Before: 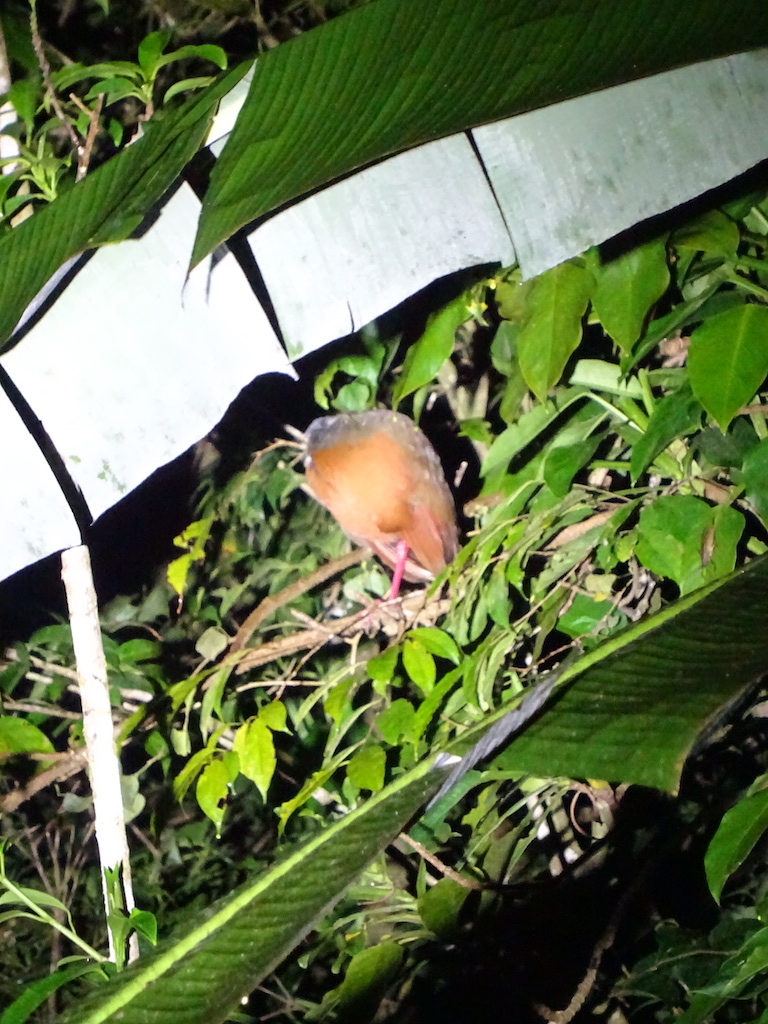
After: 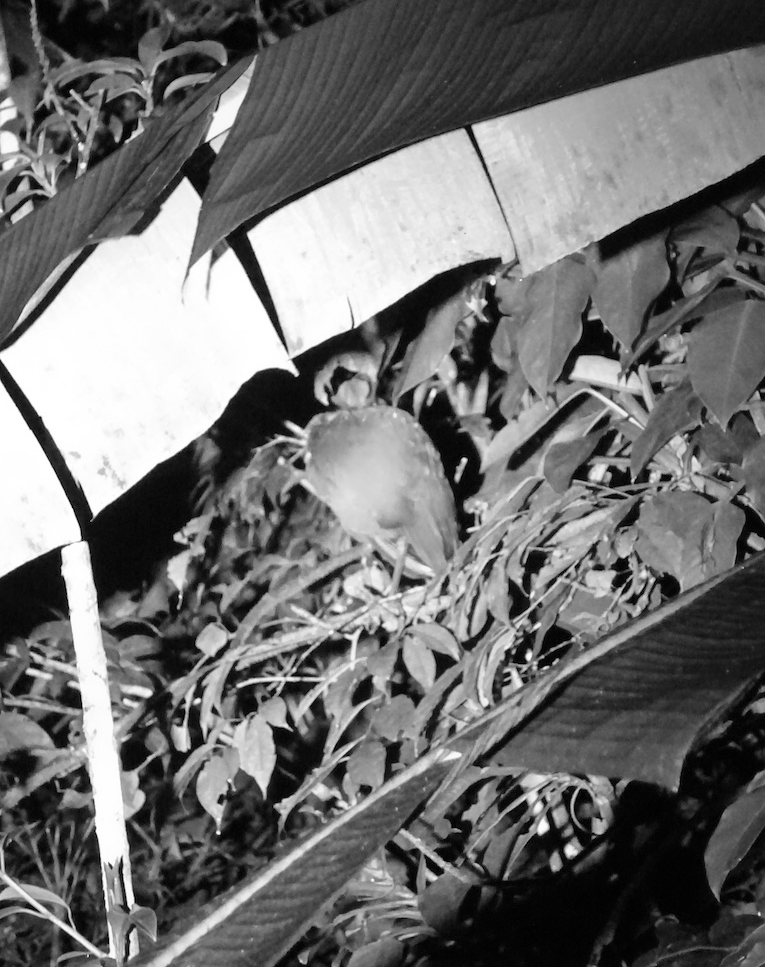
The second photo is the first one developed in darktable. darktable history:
monochrome: size 1
crop: top 0.448%, right 0.264%, bottom 5.045%
